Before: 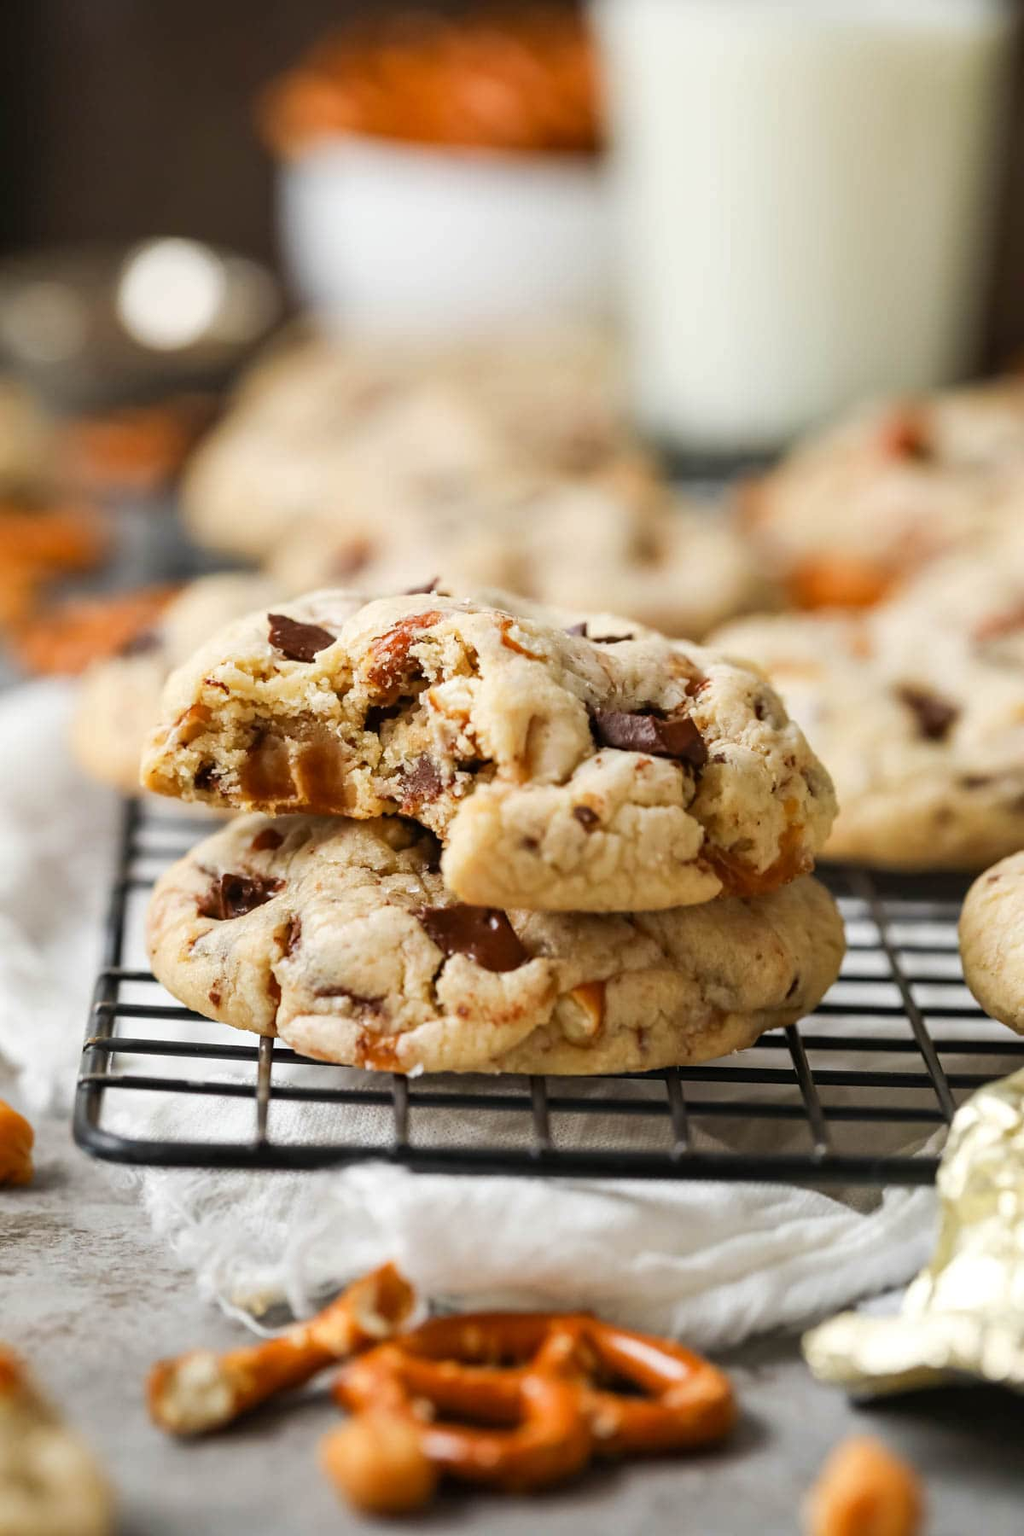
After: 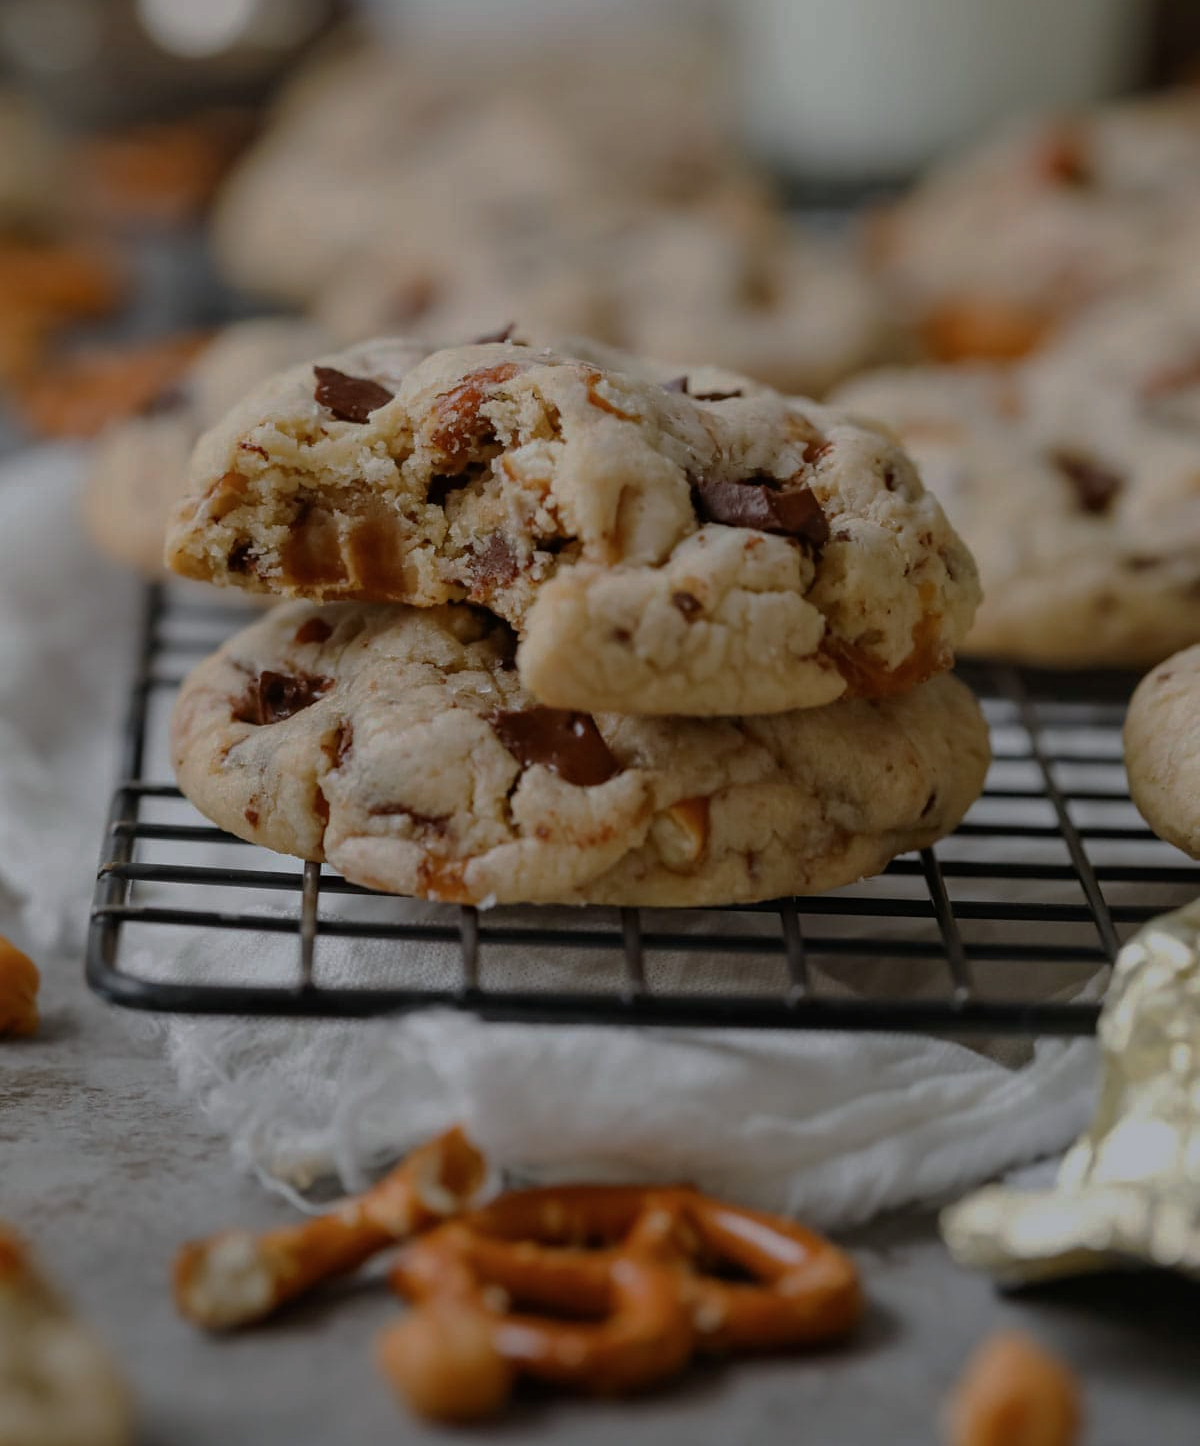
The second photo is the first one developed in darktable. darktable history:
color correction: highlights a* -0.078, highlights b* -5.22, shadows a* -0.142, shadows b* -0.071
exposure: exposure -0.494 EV, compensate highlight preservation false
crop and rotate: top 19.648%
base curve: curves: ch0 [(0, 0) (0.826, 0.587) (1, 1)], preserve colors none
